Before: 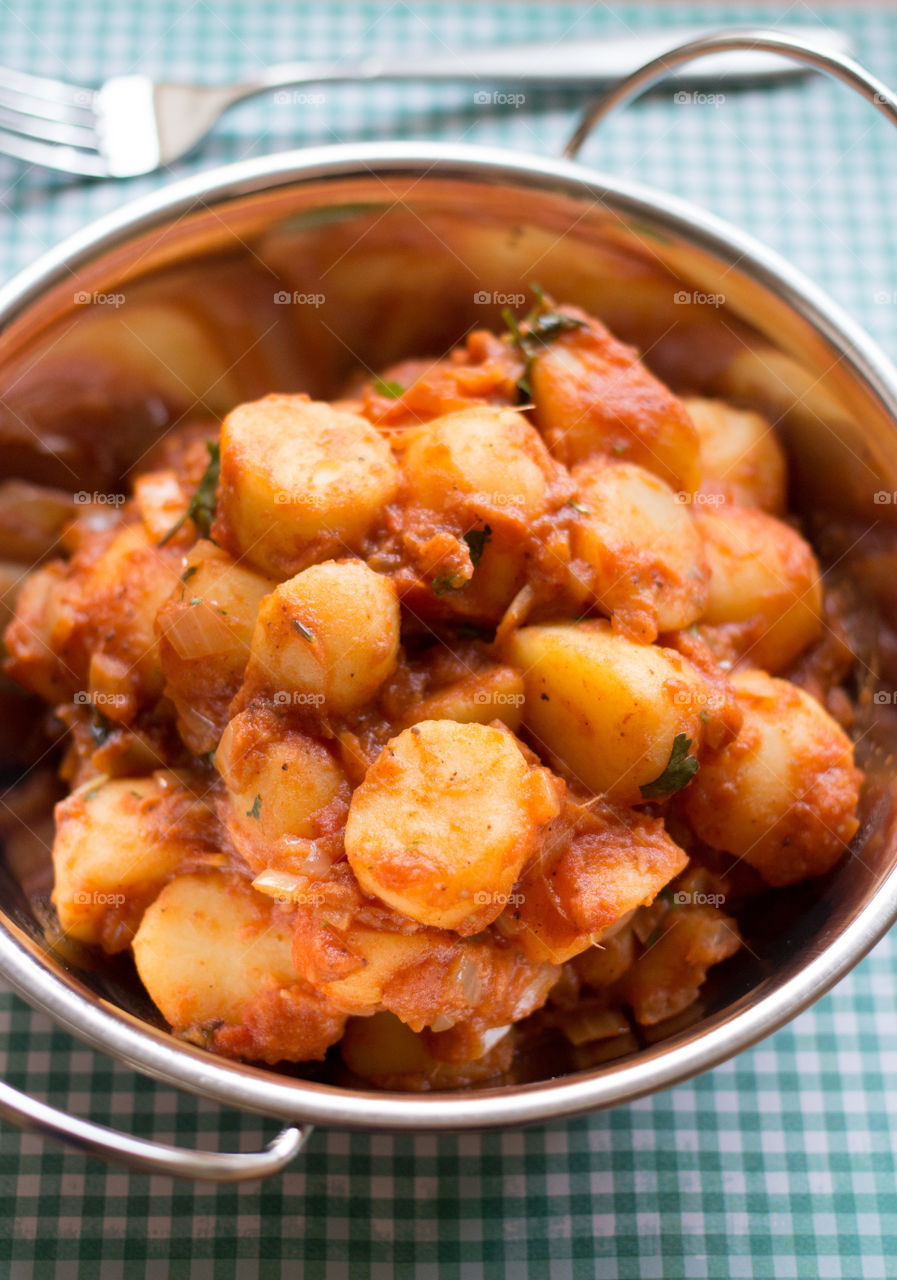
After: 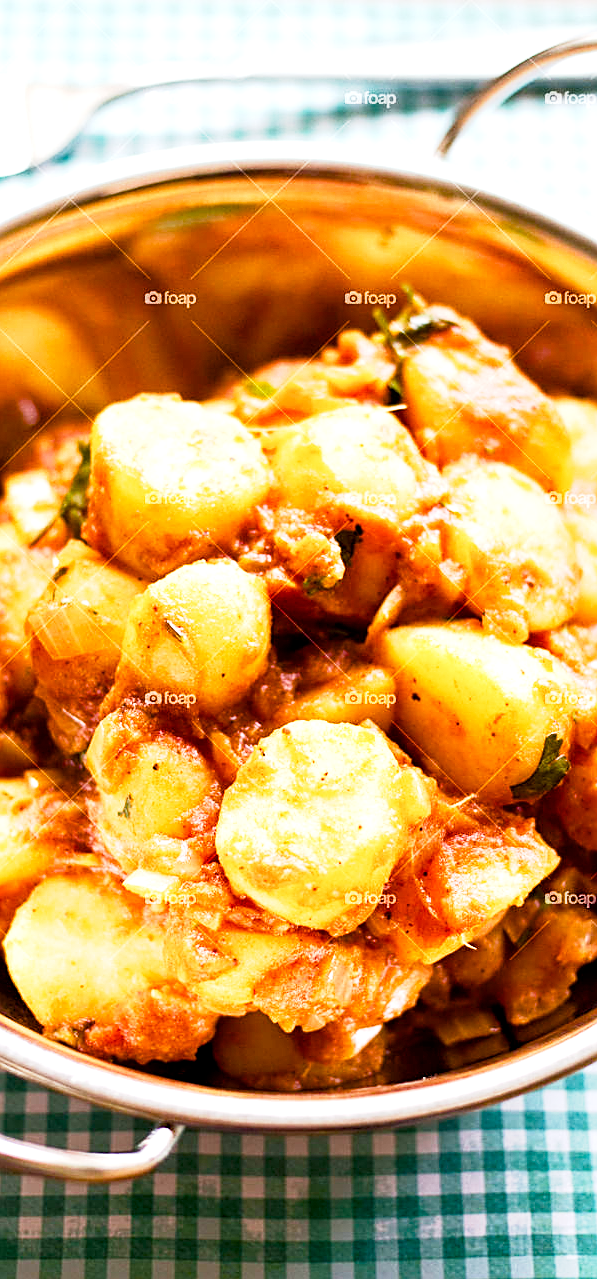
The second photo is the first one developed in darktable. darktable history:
exposure: exposure 0.2 EV, compensate highlight preservation false
crop and rotate: left 14.436%, right 18.898%
sharpen: amount 0.6
tone equalizer: -8 EV -0.417 EV, -7 EV -0.389 EV, -6 EV -0.333 EV, -5 EV -0.222 EV, -3 EV 0.222 EV, -2 EV 0.333 EV, -1 EV 0.389 EV, +0 EV 0.417 EV, edges refinement/feathering 500, mask exposure compensation -1.57 EV, preserve details no
local contrast: highlights 100%, shadows 100%, detail 120%, midtone range 0.2
base curve: curves: ch0 [(0, 0) (0.088, 0.125) (0.176, 0.251) (0.354, 0.501) (0.613, 0.749) (1, 0.877)], preserve colors none
color balance rgb: linear chroma grading › shadows -2.2%, linear chroma grading › highlights -15%, linear chroma grading › global chroma -10%, linear chroma grading › mid-tones -10%, perceptual saturation grading › global saturation 45%, perceptual saturation grading › highlights -50%, perceptual saturation grading › shadows 30%, perceptual brilliance grading › global brilliance 18%, global vibrance 45%
contrast equalizer: y [[0.5, 0.501, 0.532, 0.538, 0.54, 0.541], [0.5 ×6], [0.5 ×6], [0 ×6], [0 ×6]]
